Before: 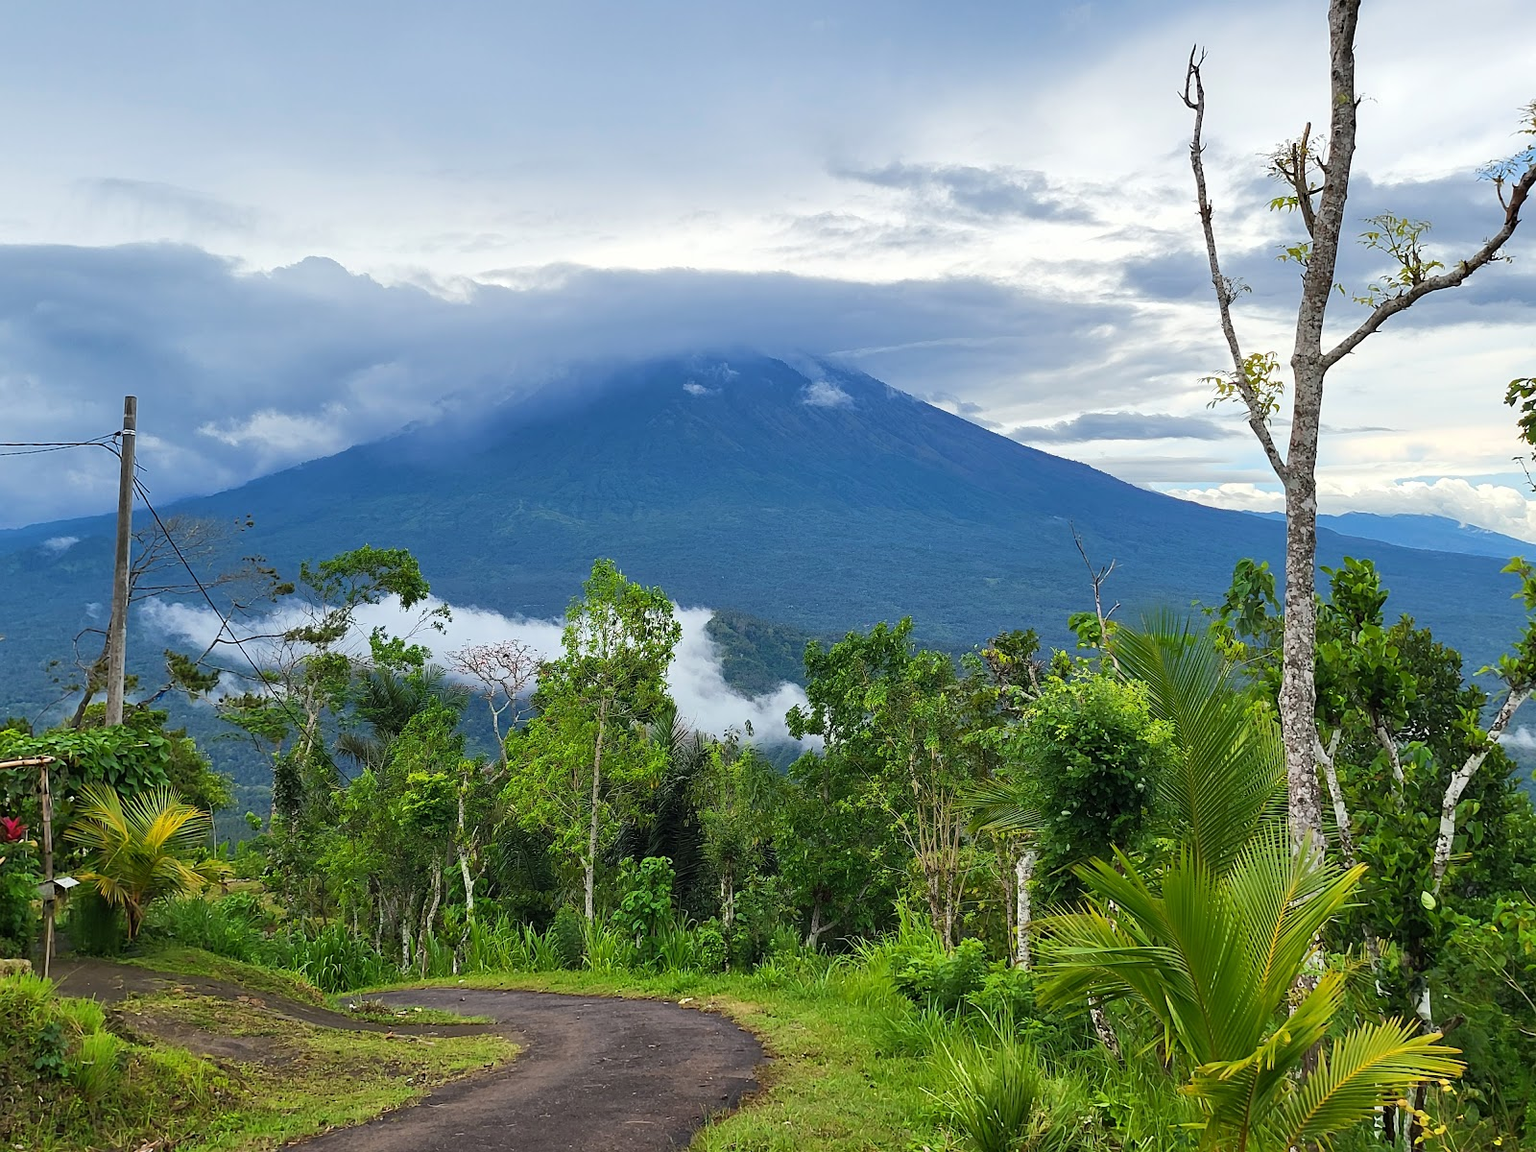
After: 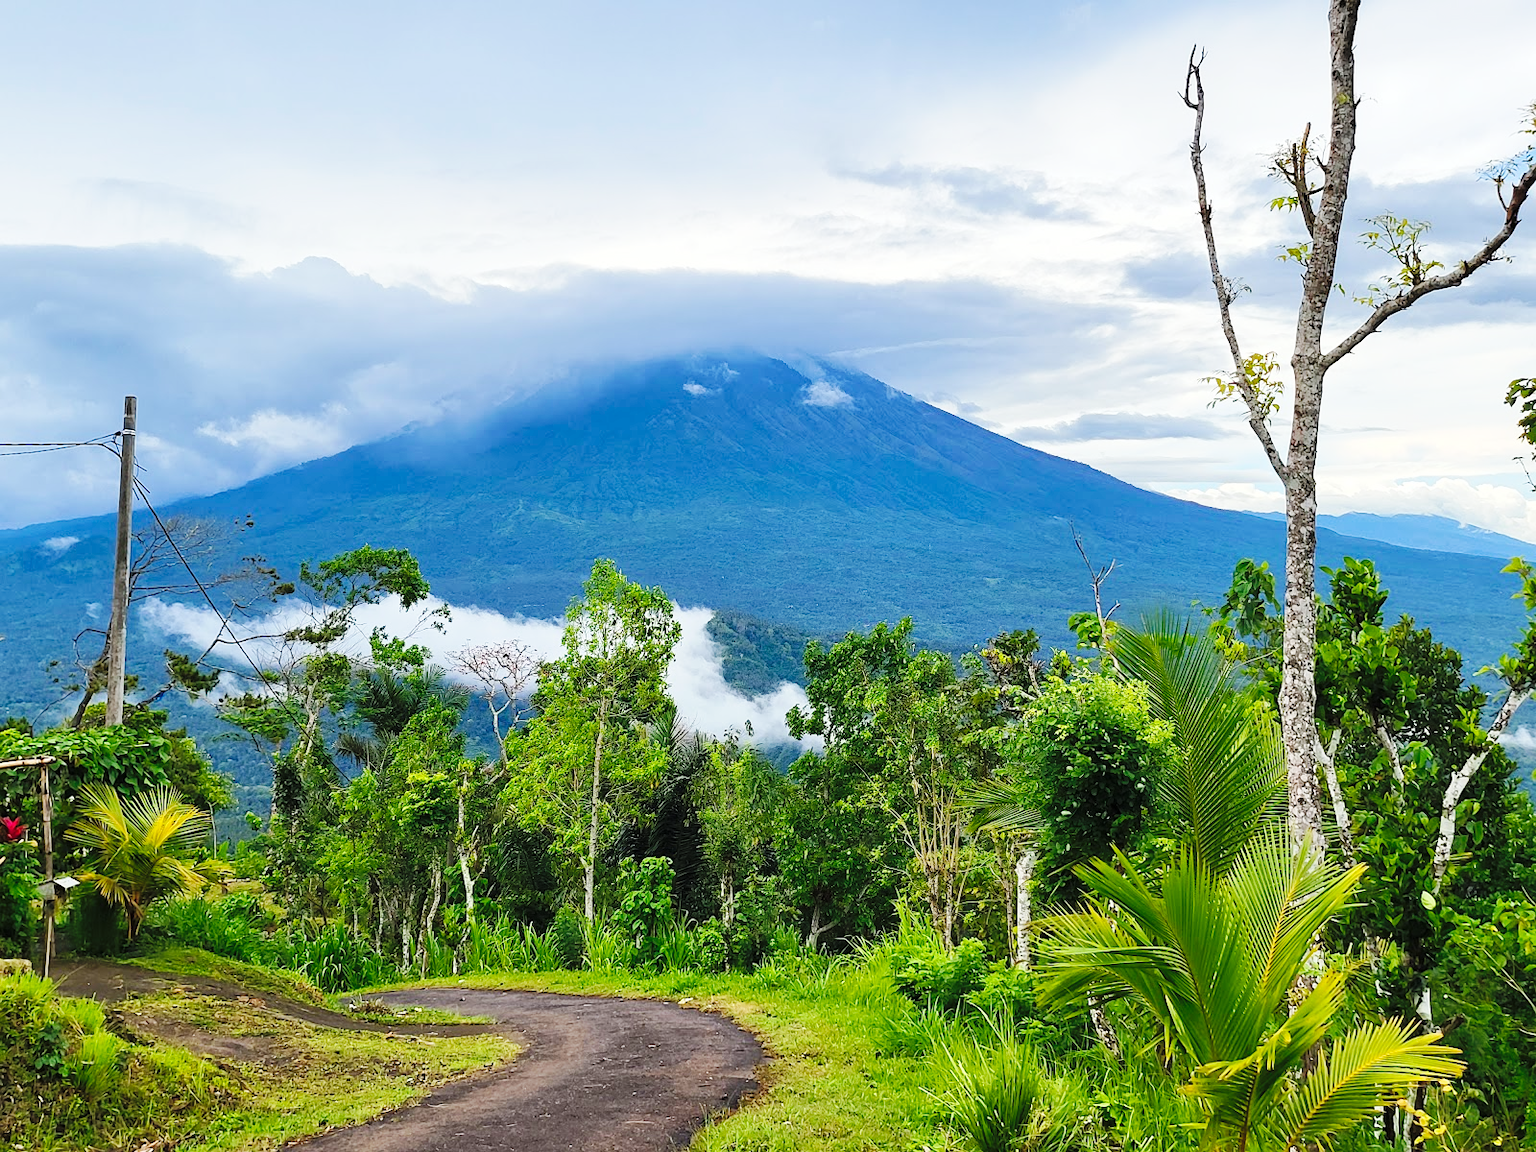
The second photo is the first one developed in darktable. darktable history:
base curve: curves: ch0 [(0, 0) (0.036, 0.025) (0.121, 0.166) (0.206, 0.329) (0.605, 0.79) (1, 1)], preserve colors none
contrast brightness saturation: contrast 0.05, brightness 0.06, saturation 0.01
